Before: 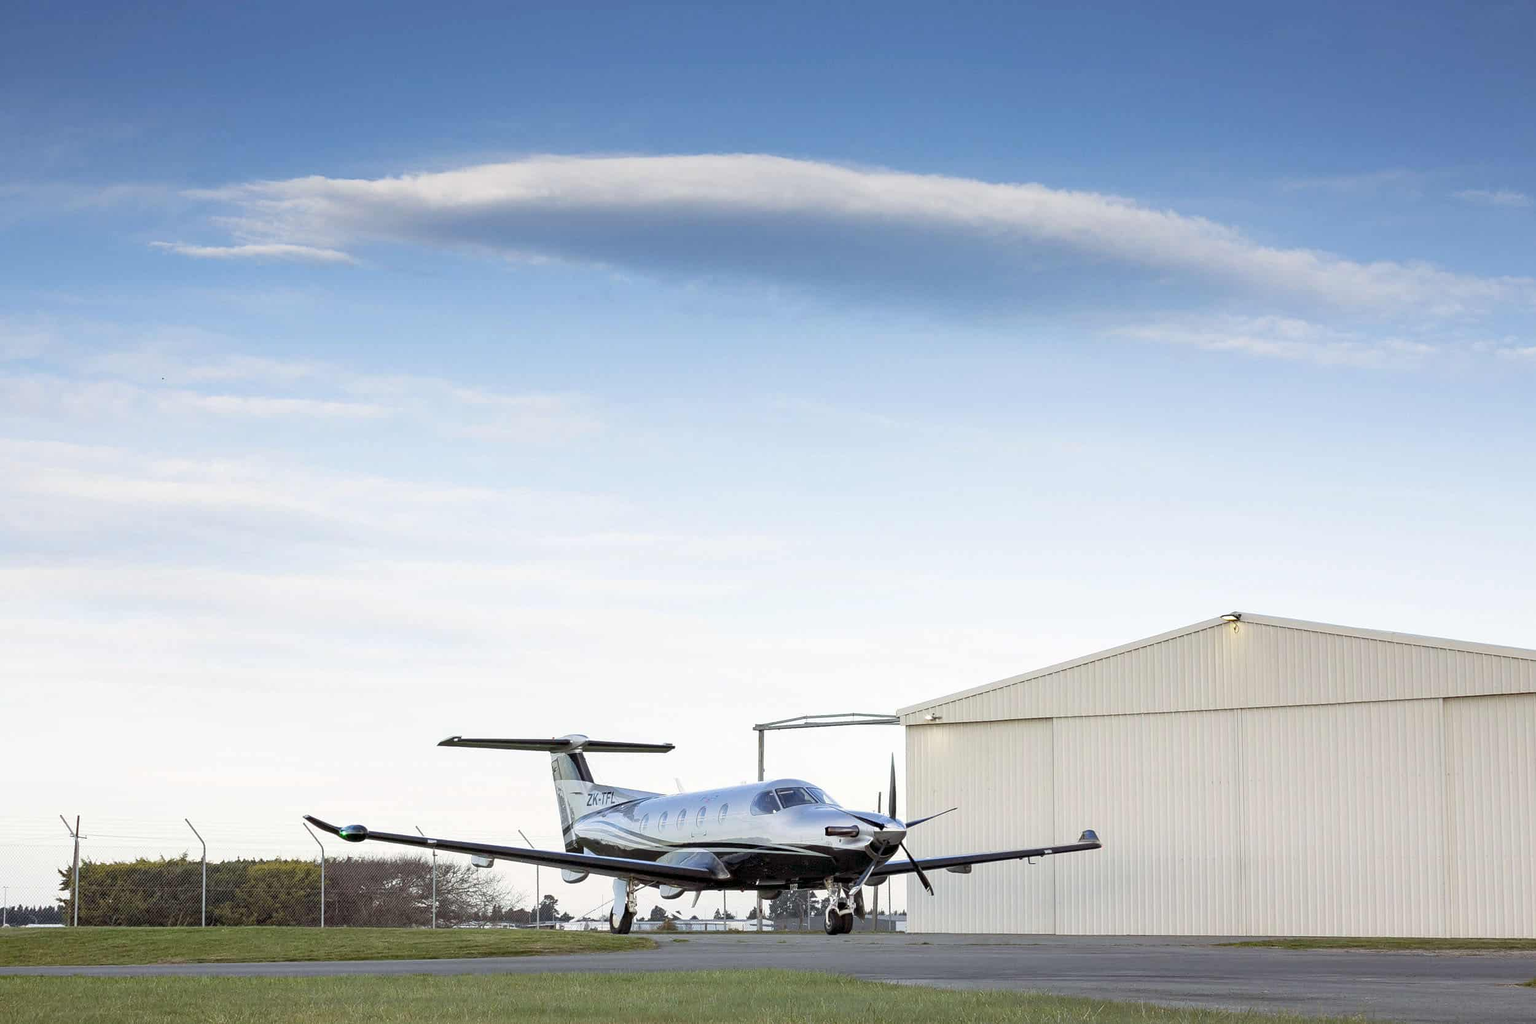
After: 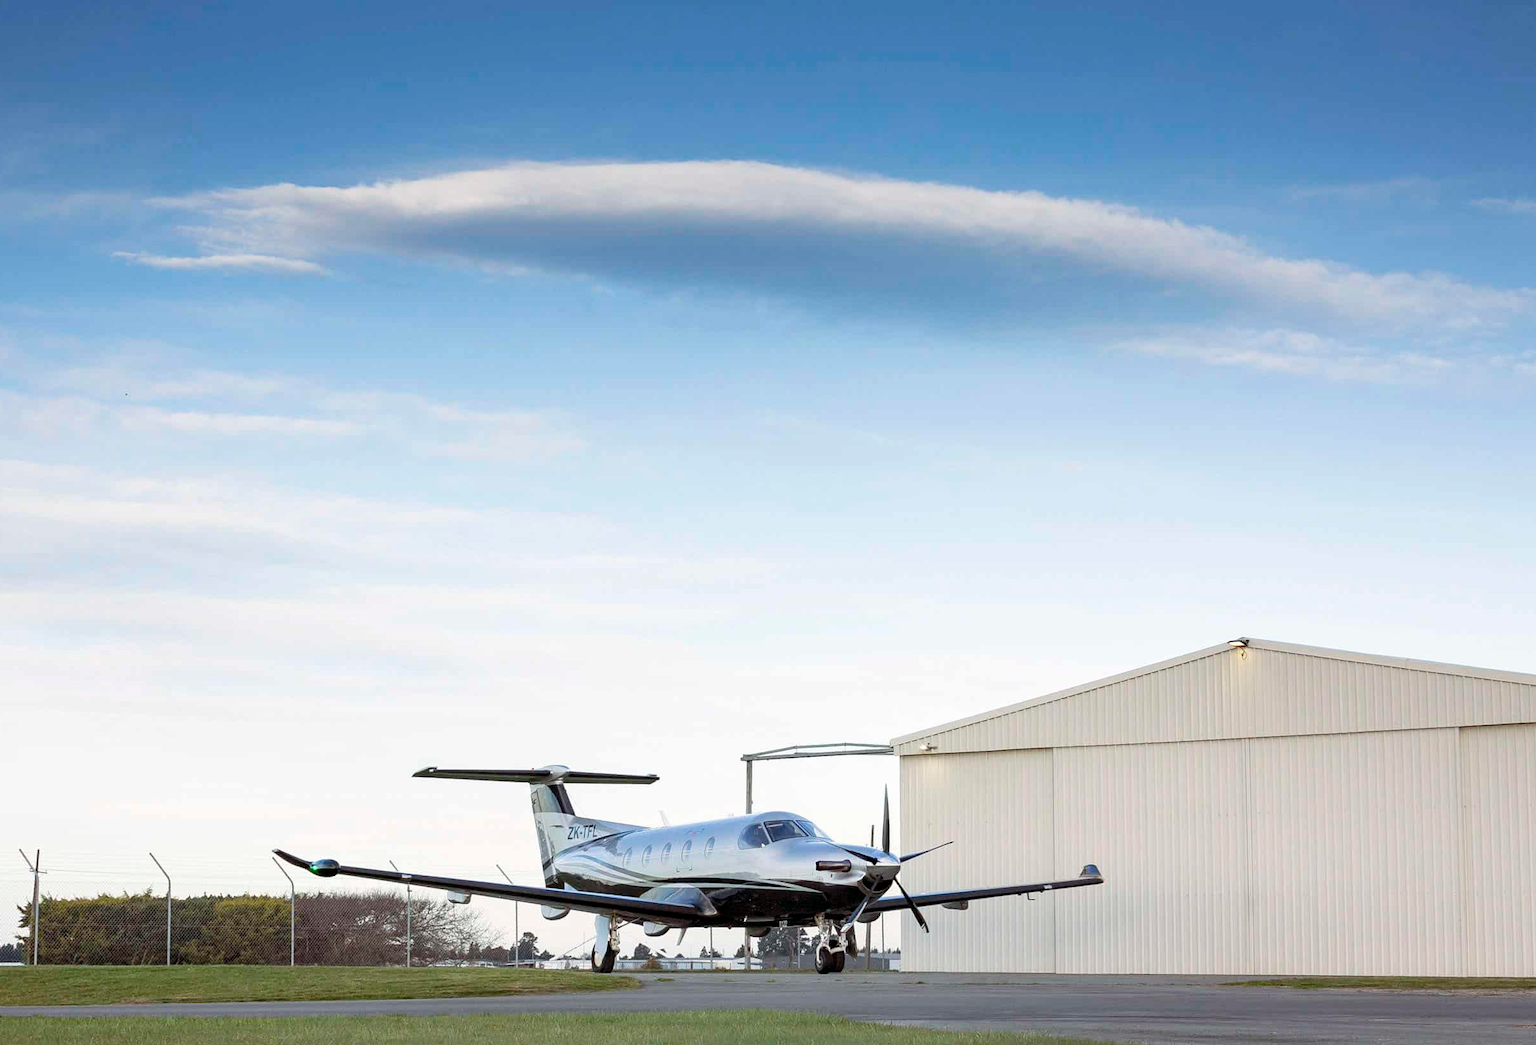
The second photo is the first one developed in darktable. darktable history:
crop and rotate: left 2.723%, right 1.215%, bottom 1.887%
